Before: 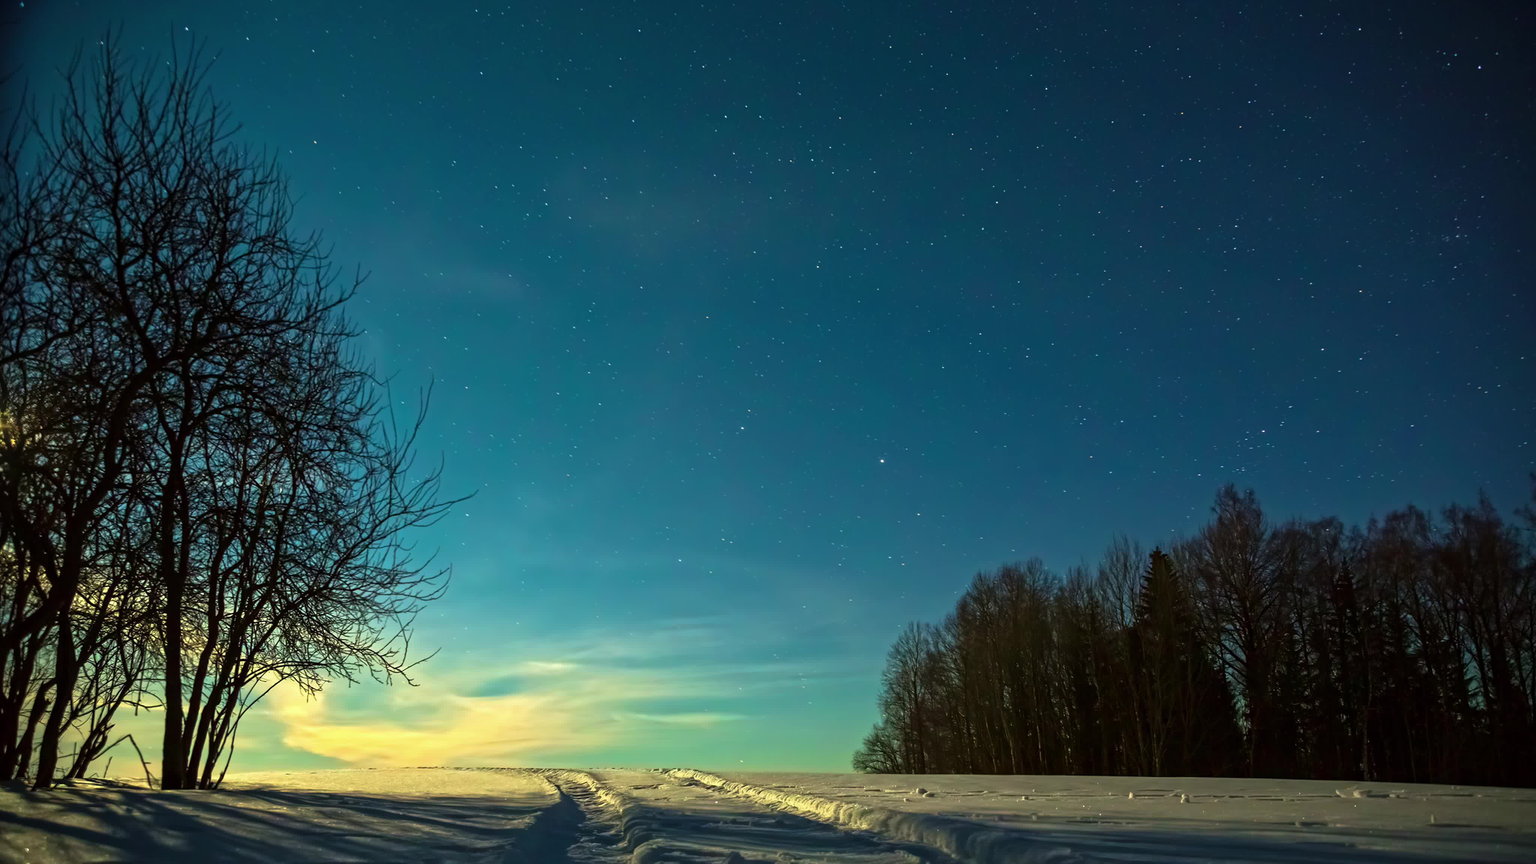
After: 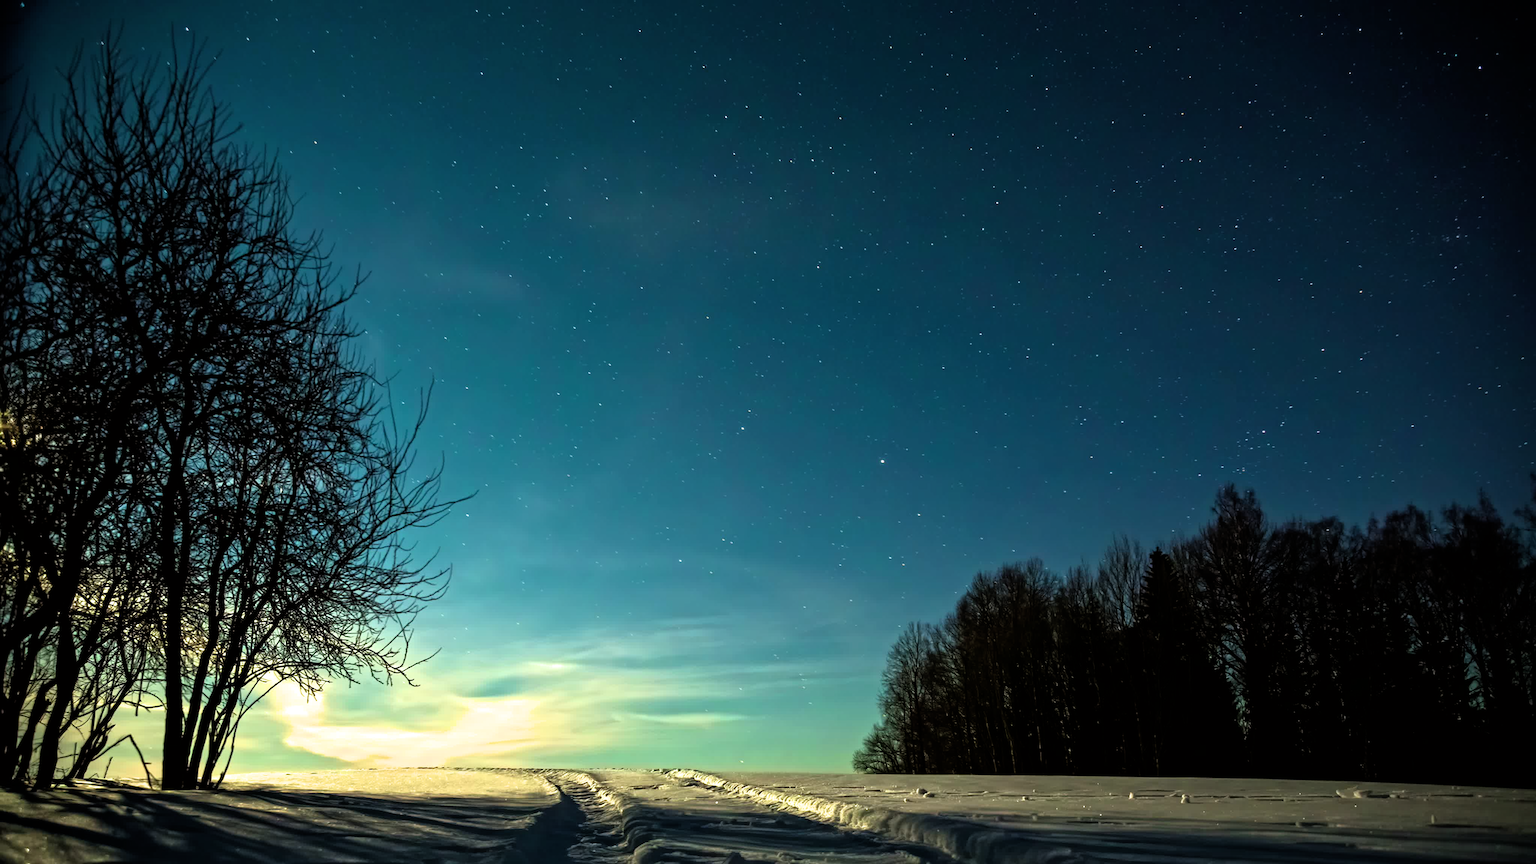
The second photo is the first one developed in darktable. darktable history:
filmic rgb: black relative exposure -8.2 EV, white relative exposure 2.2 EV, threshold 5.95 EV, target white luminance 99.896%, hardness 7.11, latitude 75.57%, contrast 1.316, highlights saturation mix -2.01%, shadows ↔ highlights balance 30.45%, enable highlight reconstruction true
